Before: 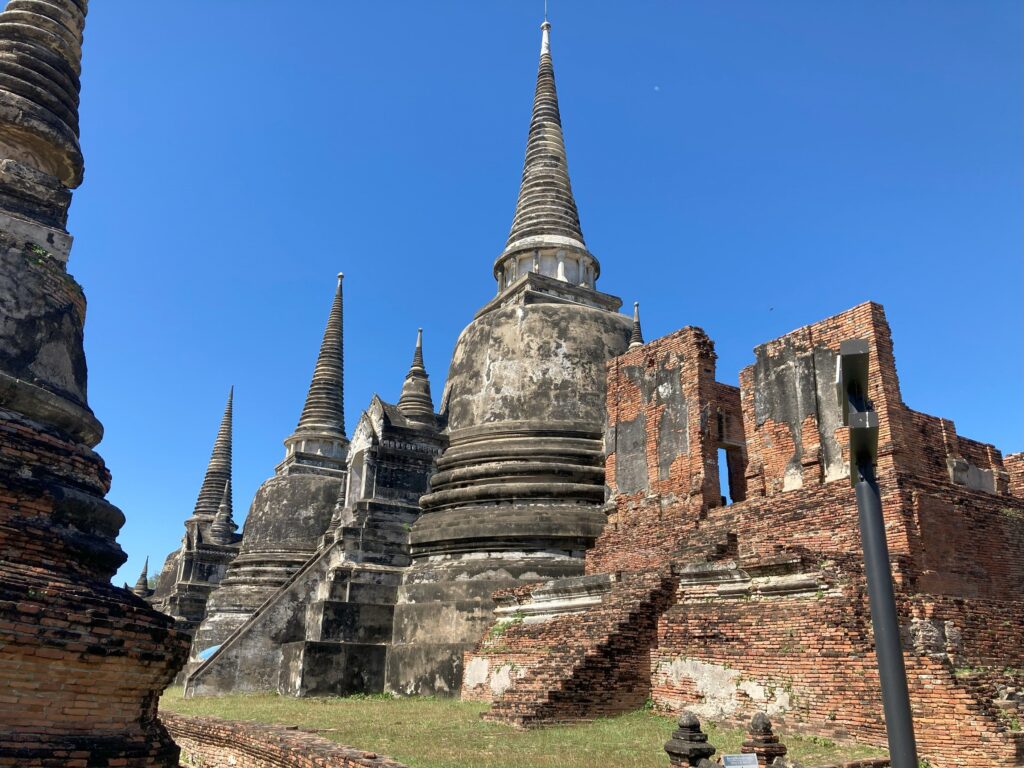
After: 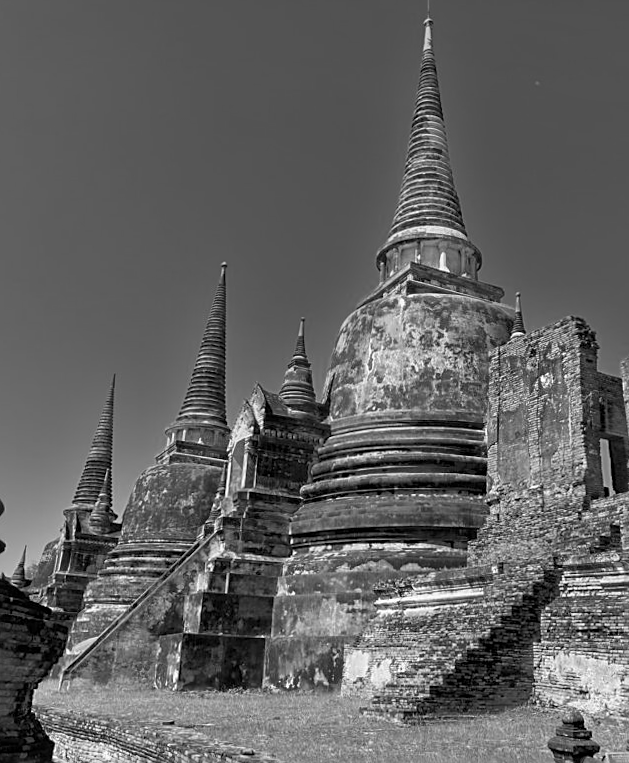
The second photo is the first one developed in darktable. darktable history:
sharpen: on, module defaults
crop: left 10.644%, right 26.528%
monochrome: a 26.22, b 42.67, size 0.8
white balance: red 1.009, blue 1.027
rotate and perspective: rotation 0.226°, lens shift (vertical) -0.042, crop left 0.023, crop right 0.982, crop top 0.006, crop bottom 0.994
